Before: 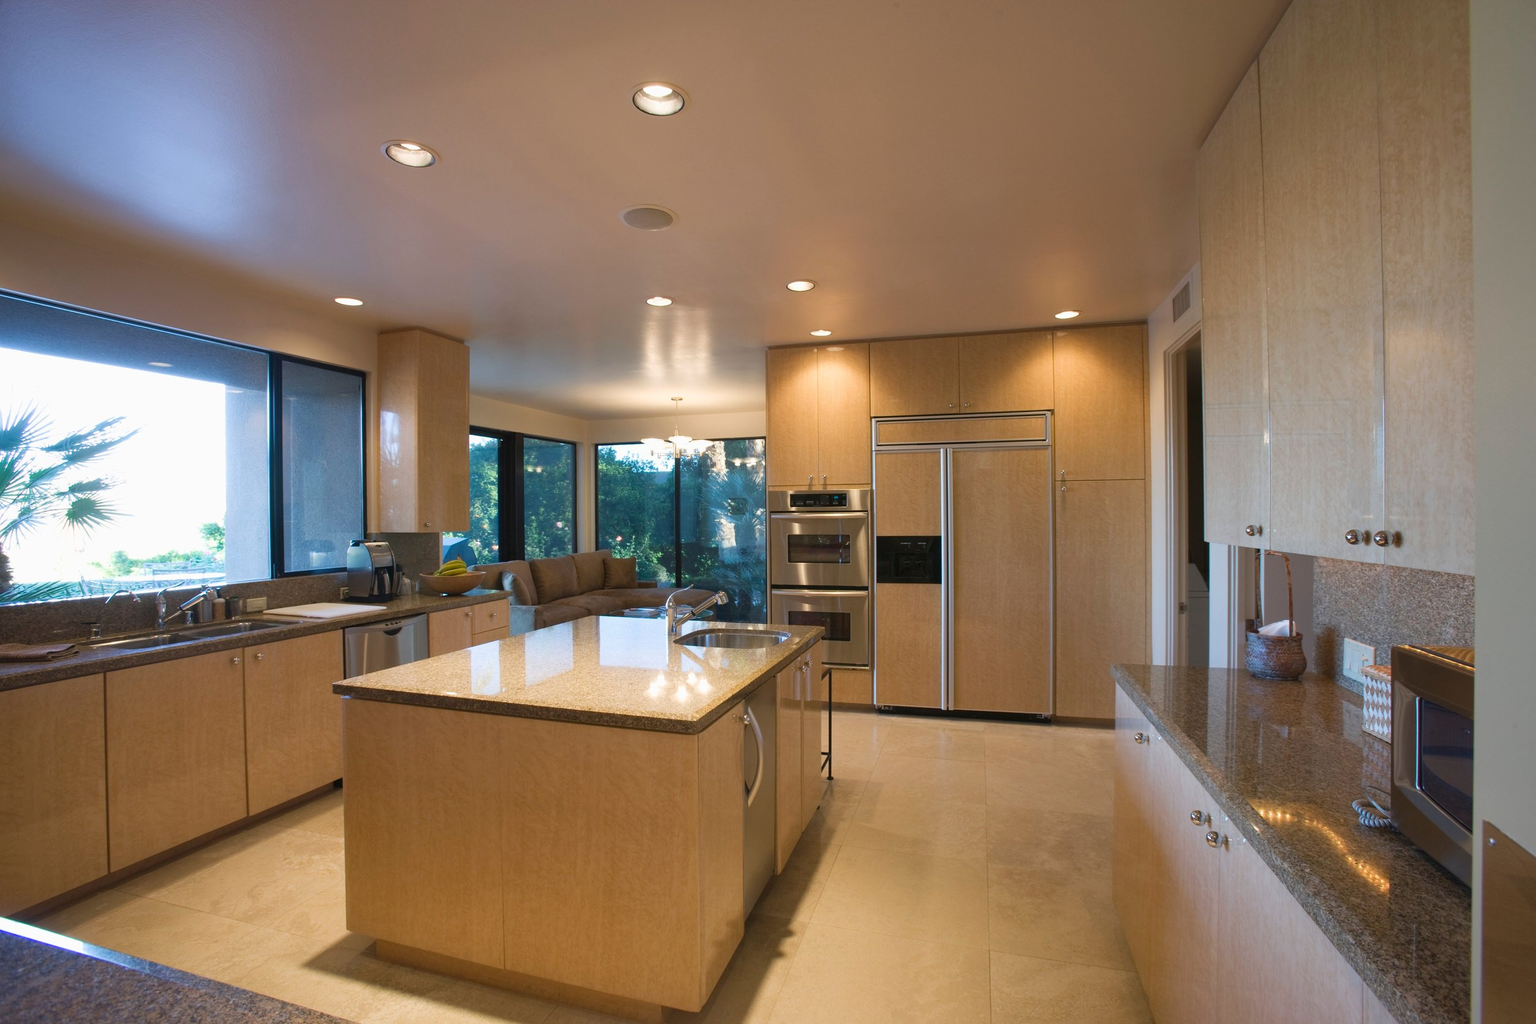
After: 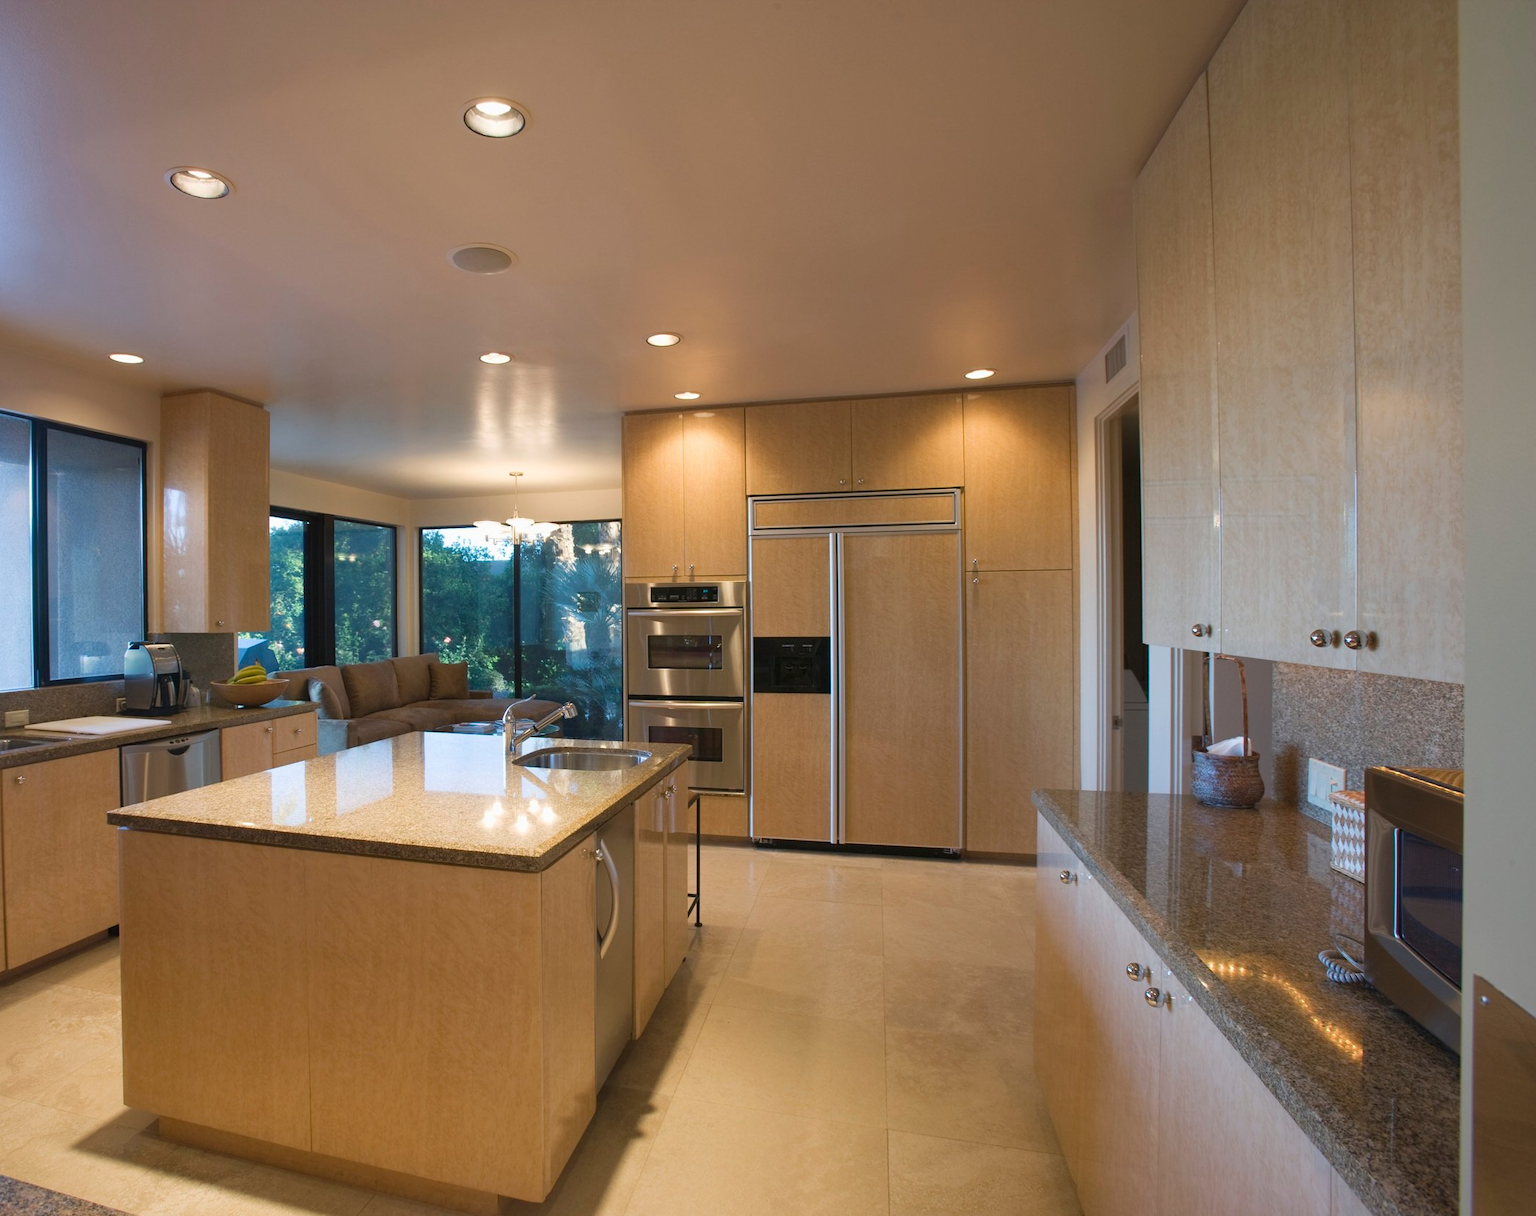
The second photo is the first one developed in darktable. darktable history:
crop: left 15.803%
